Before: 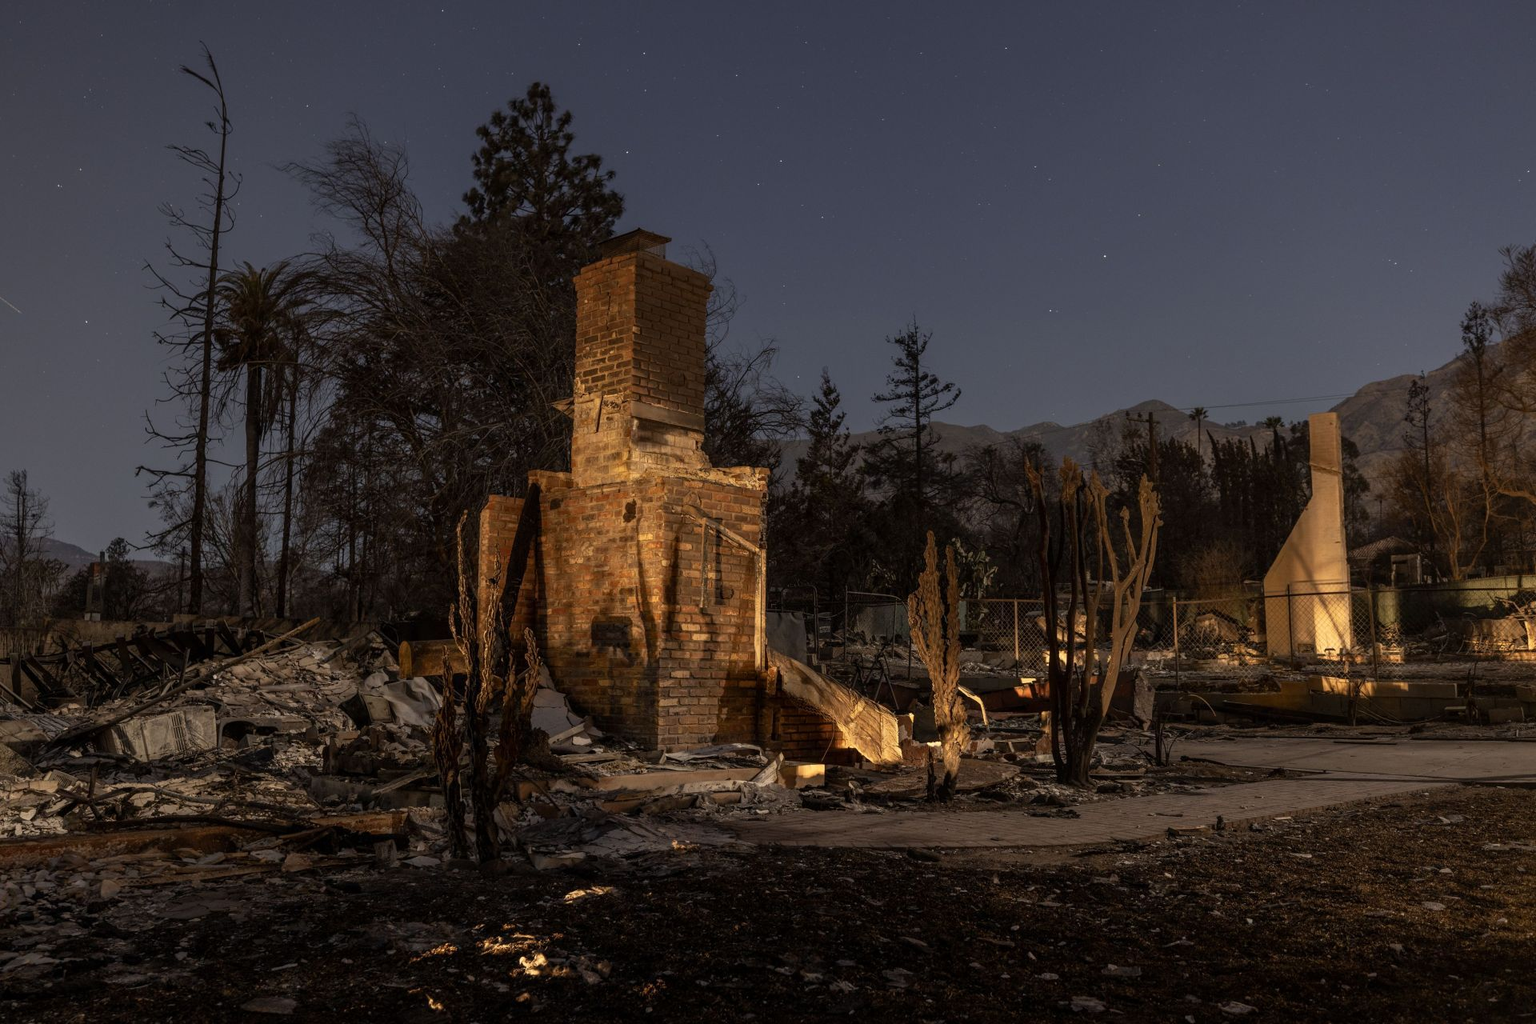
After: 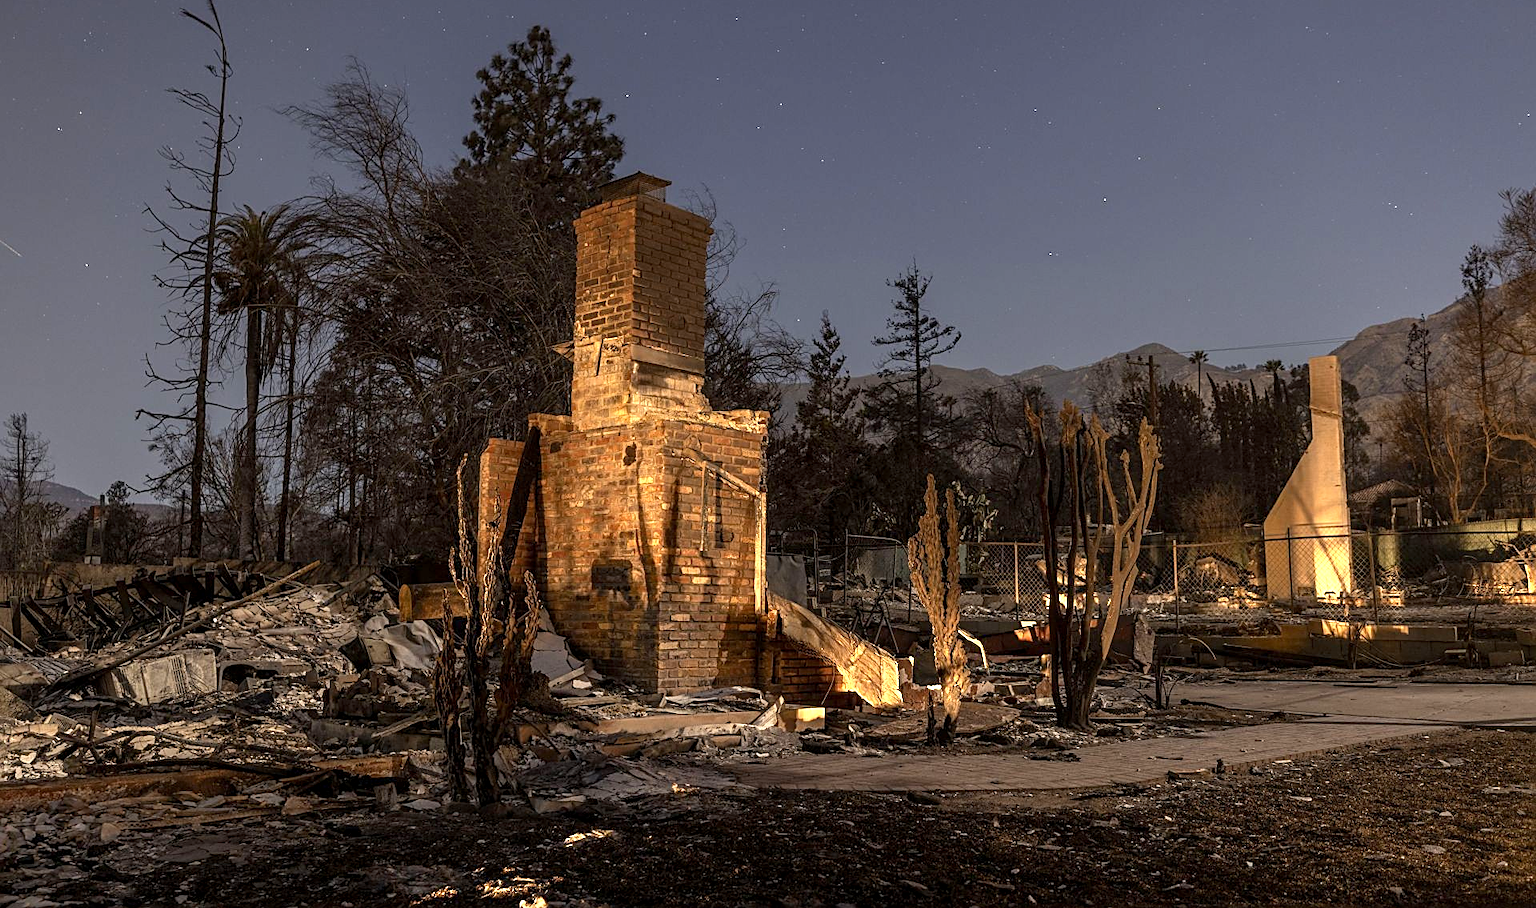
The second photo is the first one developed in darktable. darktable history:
exposure: black level correction 0.001, exposure 1.05 EV, compensate exposure bias true, compensate highlight preservation false
crop and rotate: top 5.609%, bottom 5.609%
sharpen: amount 0.6
